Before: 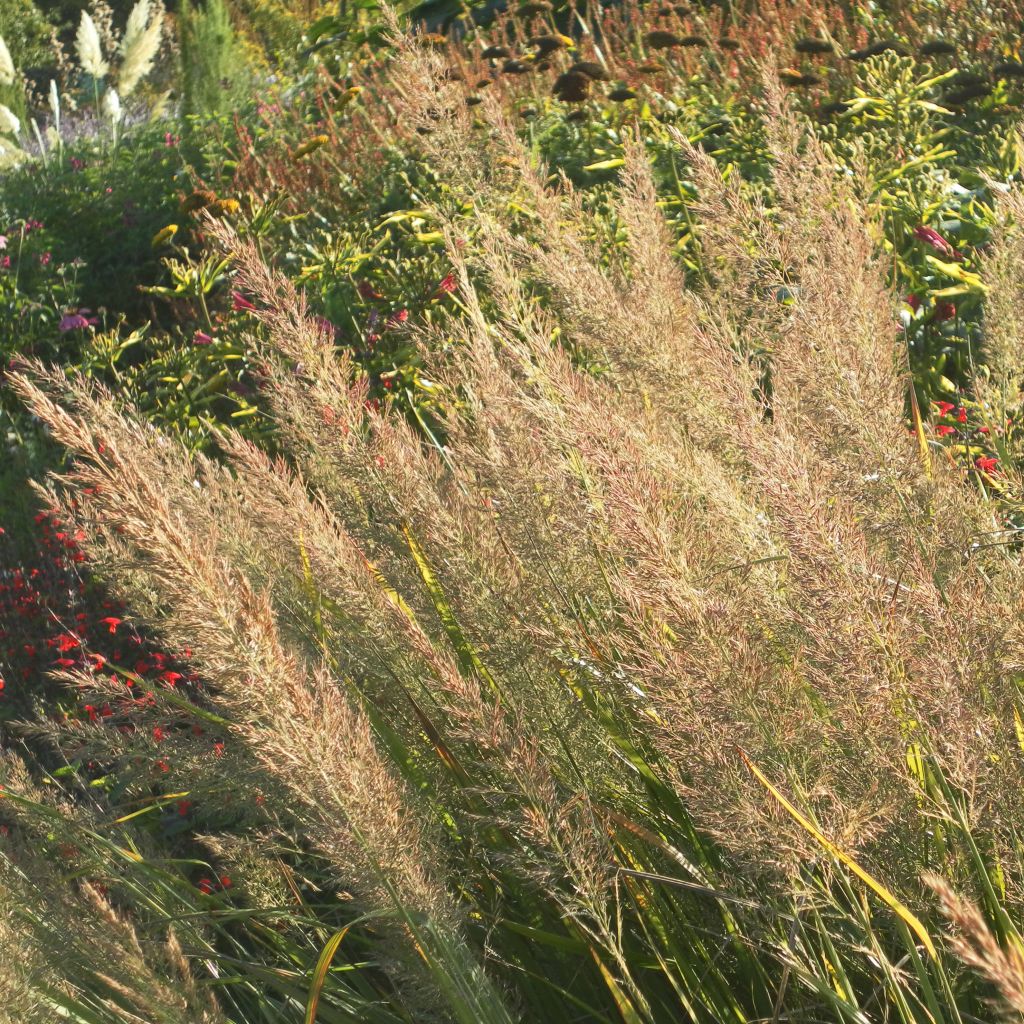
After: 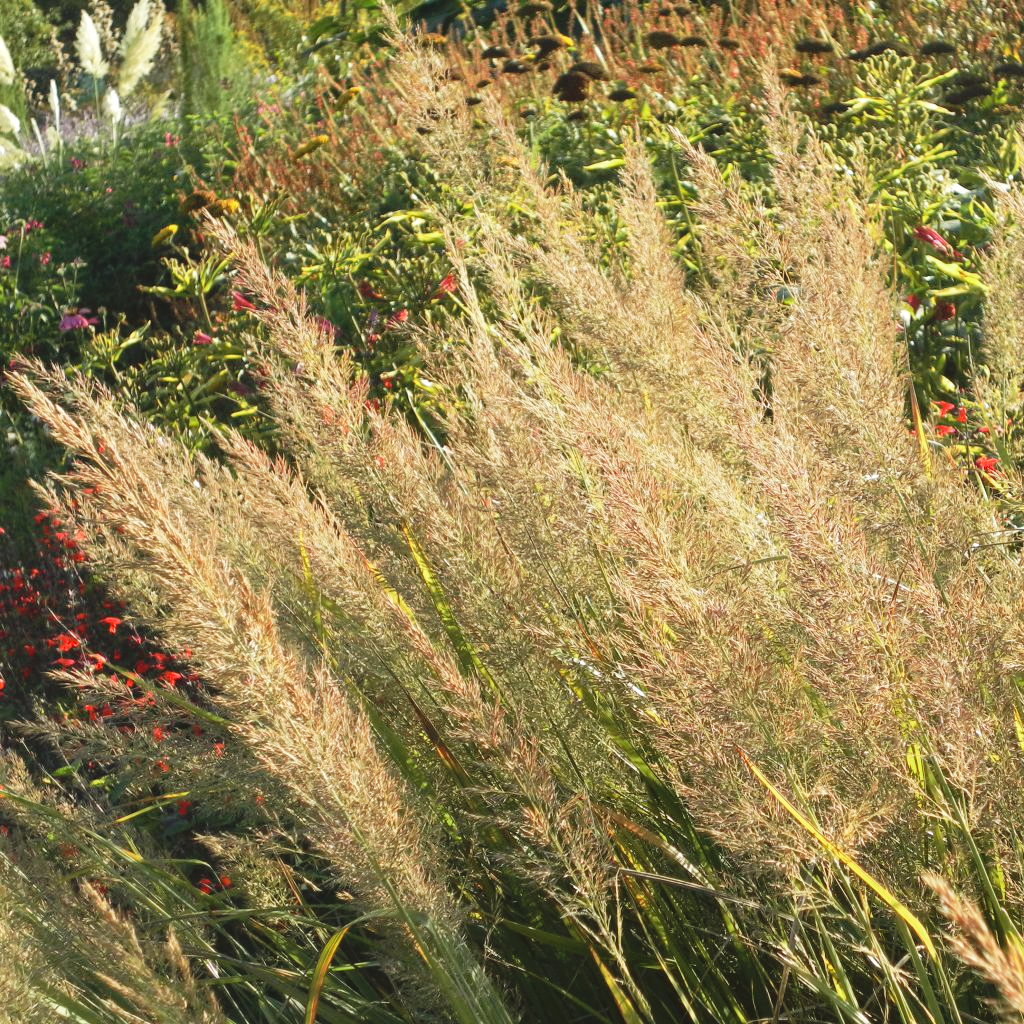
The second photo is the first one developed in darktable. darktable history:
tone curve: curves: ch0 [(0, 0) (0.003, 0.031) (0.011, 0.031) (0.025, 0.03) (0.044, 0.035) (0.069, 0.054) (0.1, 0.081) (0.136, 0.11) (0.177, 0.147) (0.224, 0.209) (0.277, 0.283) (0.335, 0.369) (0.399, 0.44) (0.468, 0.517) (0.543, 0.601) (0.623, 0.684) (0.709, 0.766) (0.801, 0.846) (0.898, 0.927) (1, 1)], preserve colors none
color look up table: target L [97.12, 89.91, 87.72, 86.87, 75.77, 66.06, 56.11, 51.89, 52.41, 26.45, 8.791, 200.92, 103.3, 90.29, 84.19, 80.42, 69.53, 66.84, 65.32, 57.84, 53.74, 49.37, 49.27, 46.06, 39.72, 30.68, 34.65, 13.24, 87.19, 80.05, 71.44, 54.61, 61.44, 58.56, 55.42, 54.68, 50.4, 44.39, 46.17, 33.73, 32.13, 27.46, 11.3, 1.795, 81.51, 74.28, 64.65, 43.35, 27.45], target a [-37.1, -27.52, -39.42, -39.05, -70.99, -54.07, -52.82, -26.44, -33.8, -22.52, -13.1, 0, 0, 5.441, 0.518, 5.064, 34.75, 49.22, 41.77, 2.374, 73.26, 44.96, 72.55, 49.3, 12.77, 8.204, 51.38, 31.77, 15, 27.59, 51.95, 86.05, 35.65, 82.68, 19.33, 56.79, 79.87, 16.58, 70.93, 55.88, 49.17, 38.14, 35.96, 16.21, -19.05, -32.92, -6.414, -26.05, -5.08], target b [89.59, 29.12, 56.85, 8.761, 49.67, 28.26, 44.4, 40, 11.7, 22.04, 7.554, -0.001, -0.002, 21.62, 56.52, 82.2, 42.28, 4.703, 67.34, 25.04, 20.99, 13.22, 46.09, 48.53, 38.36, 3.446, 33, 22.55, -1.988, -35.07, -37.08, -35.67, -50.57, -59.96, -1.916, -26.49, -45.53, -68.76, 8.604, -60.13, -19.06, -11.93, -50.82, -32.44, -1.745, -26.46, -43.51, -7.838, -22.81], num patches 49
